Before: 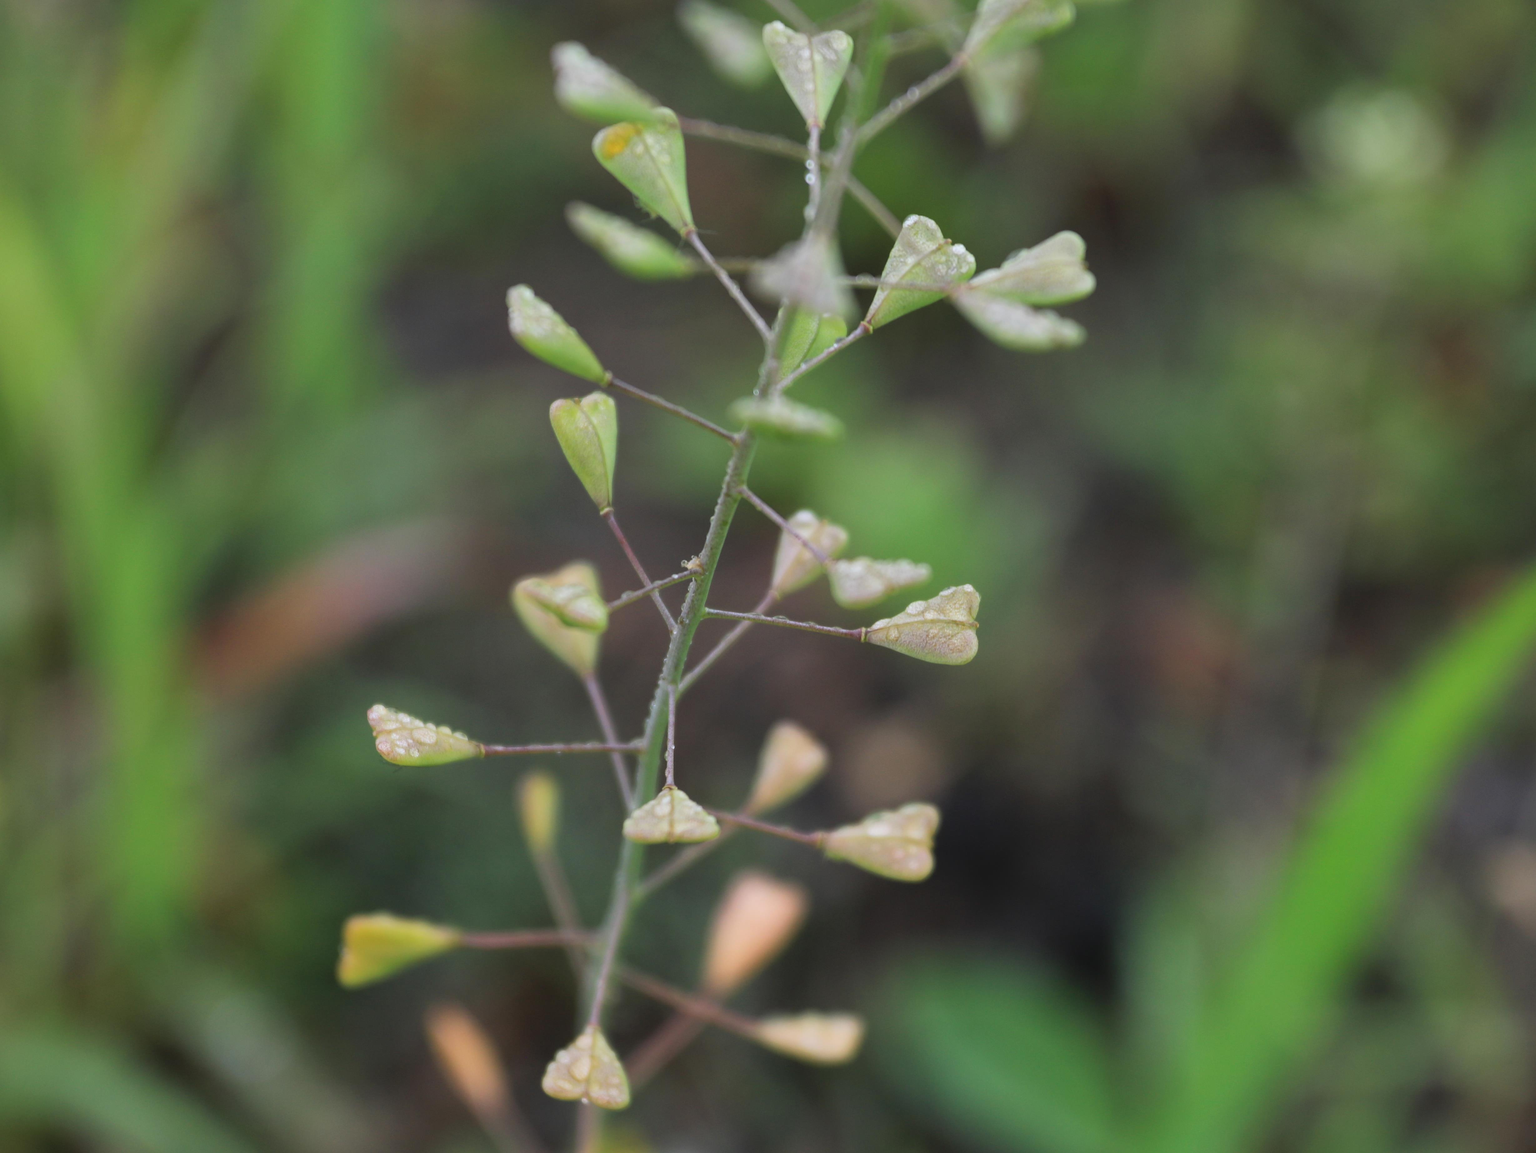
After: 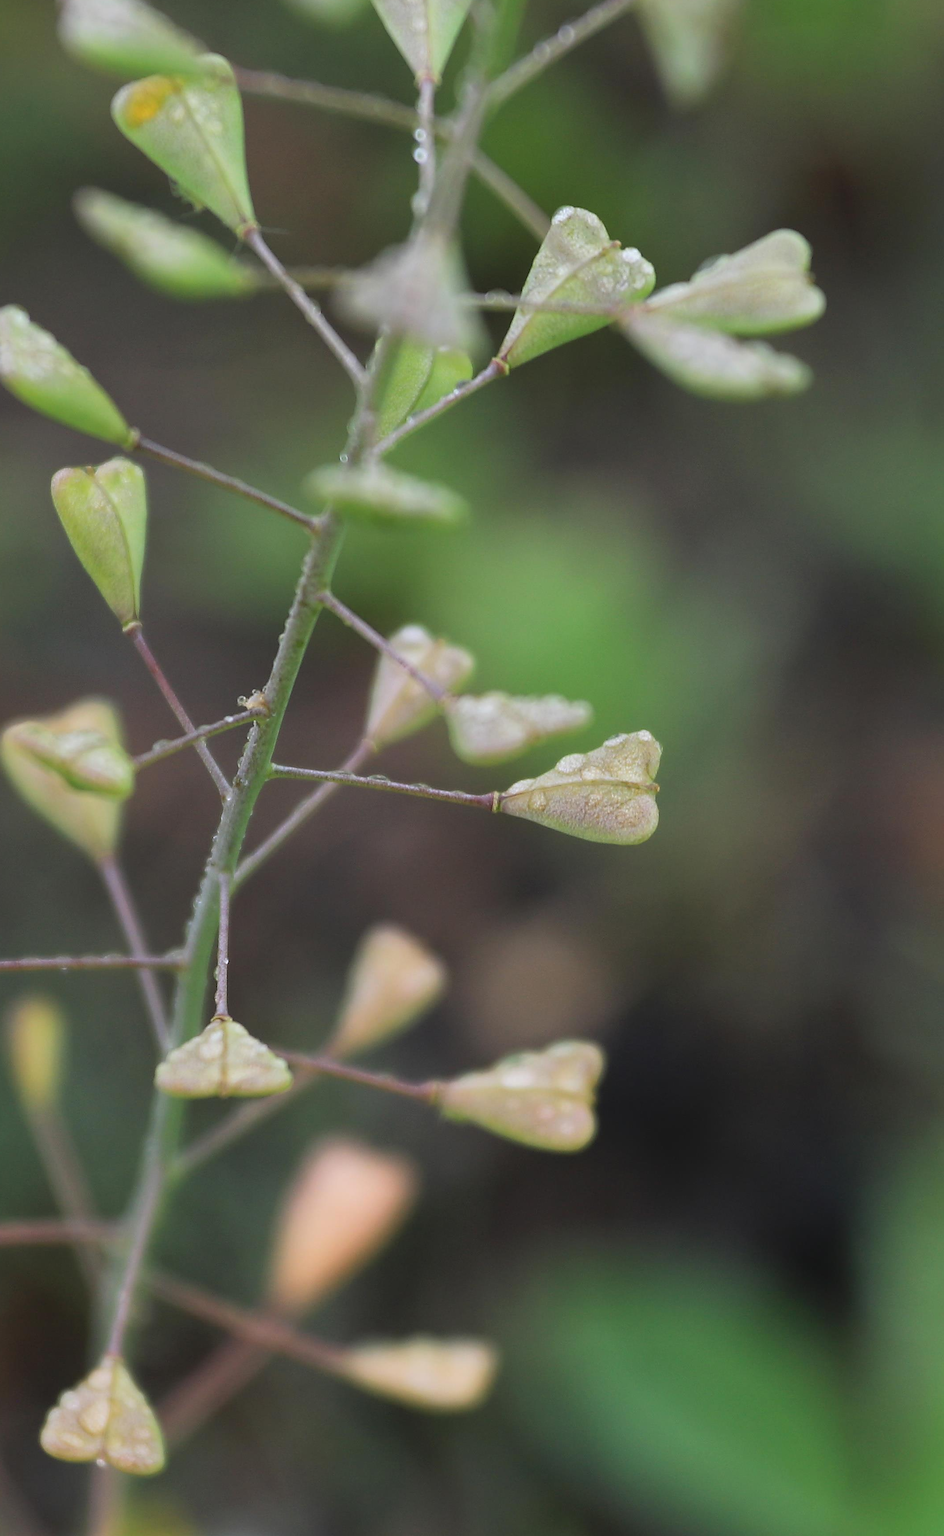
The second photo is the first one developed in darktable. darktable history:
crop: left 33.452%, top 6.025%, right 23.155%
sharpen: radius 1.4, amount 1.25, threshold 0.7
